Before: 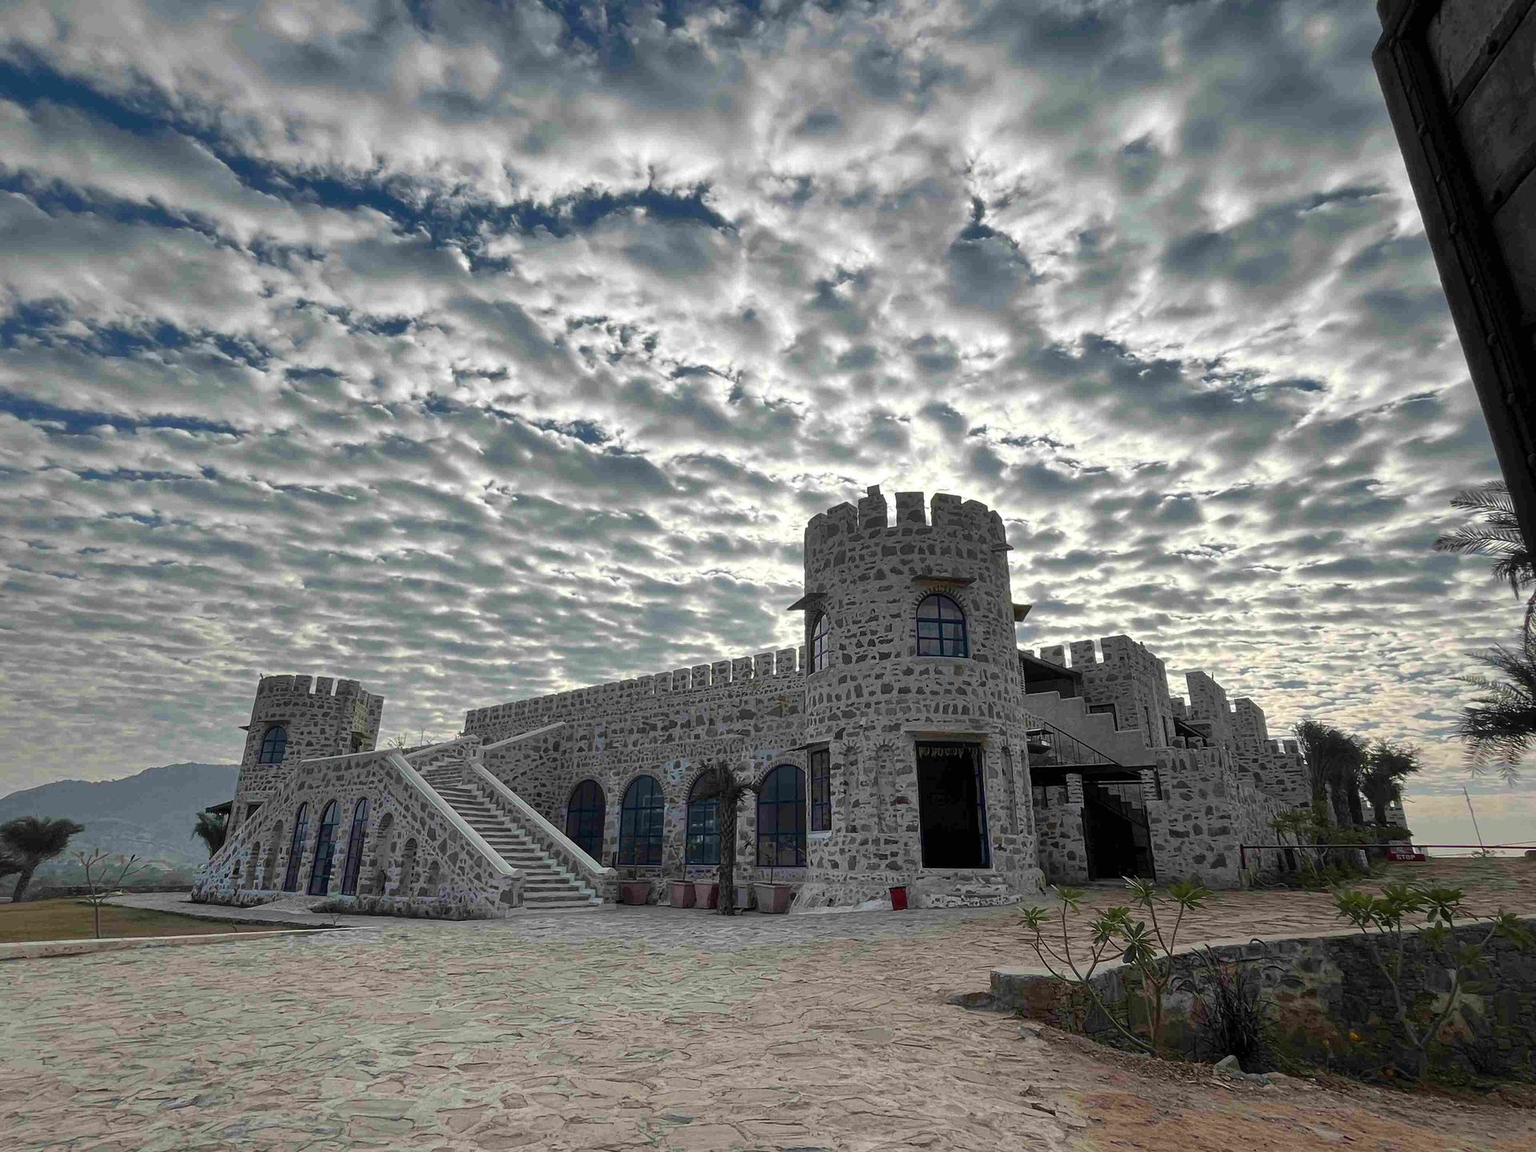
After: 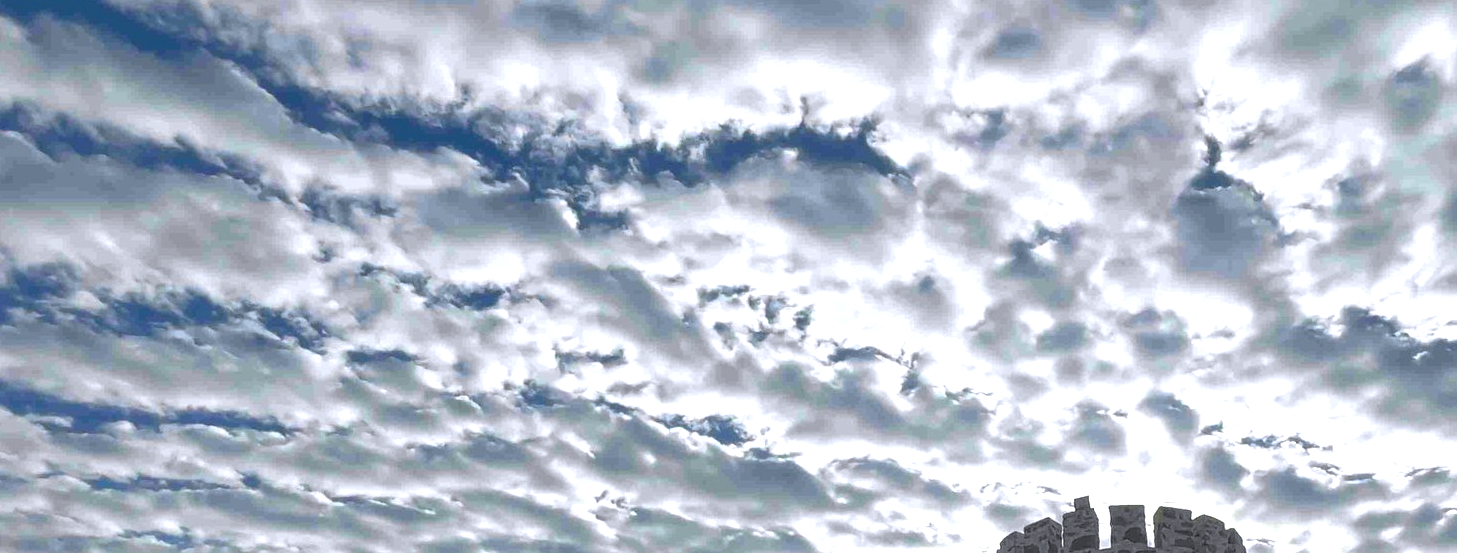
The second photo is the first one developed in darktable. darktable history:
crop: left 0.563%, top 7.65%, right 23.531%, bottom 53.937%
exposure: black level correction 0, exposure 0.681 EV, compensate highlight preservation false
color calibration: illuminant as shot in camera, x 0.358, y 0.373, temperature 4628.91 K
